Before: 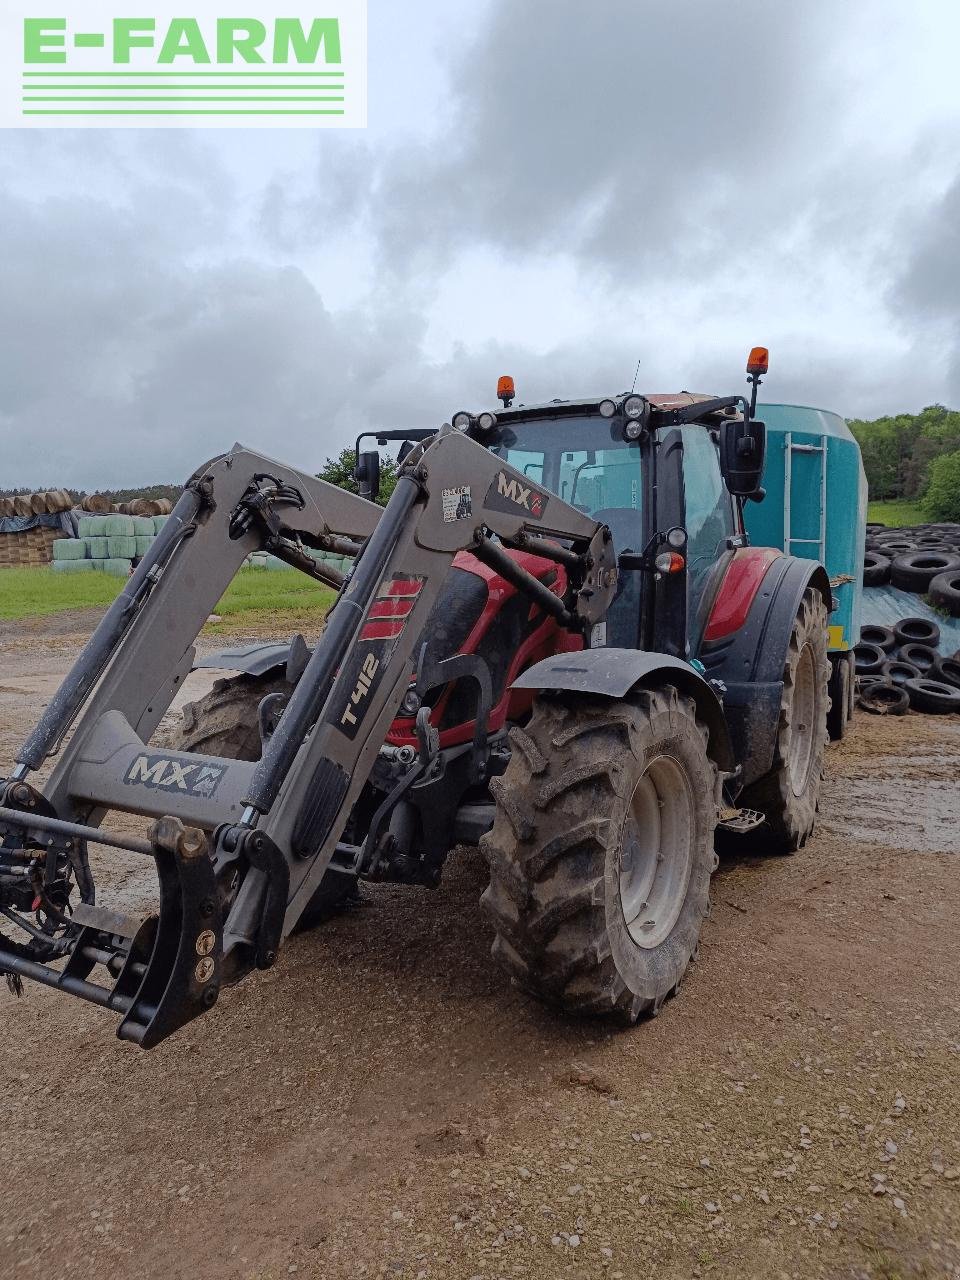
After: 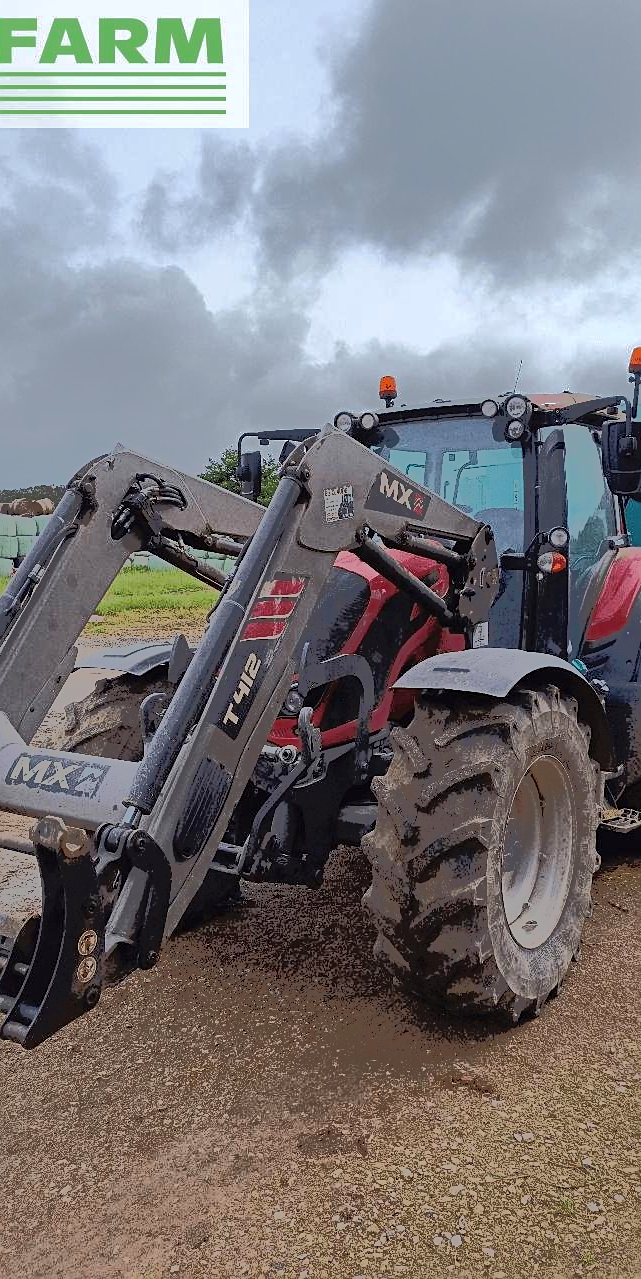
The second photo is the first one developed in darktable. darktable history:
shadows and highlights: on, module defaults
tone equalizer: -7 EV -0.633 EV, -6 EV 0.963 EV, -5 EV -0.448 EV, -4 EV 0.44 EV, -3 EV 0.443 EV, -2 EV 0.178 EV, -1 EV -0.154 EV, +0 EV -0.406 EV, edges refinement/feathering 500, mask exposure compensation -1.57 EV, preserve details no
crop and rotate: left 12.311%, right 20.863%
sharpen: radius 1.536, amount 0.366, threshold 1.463
